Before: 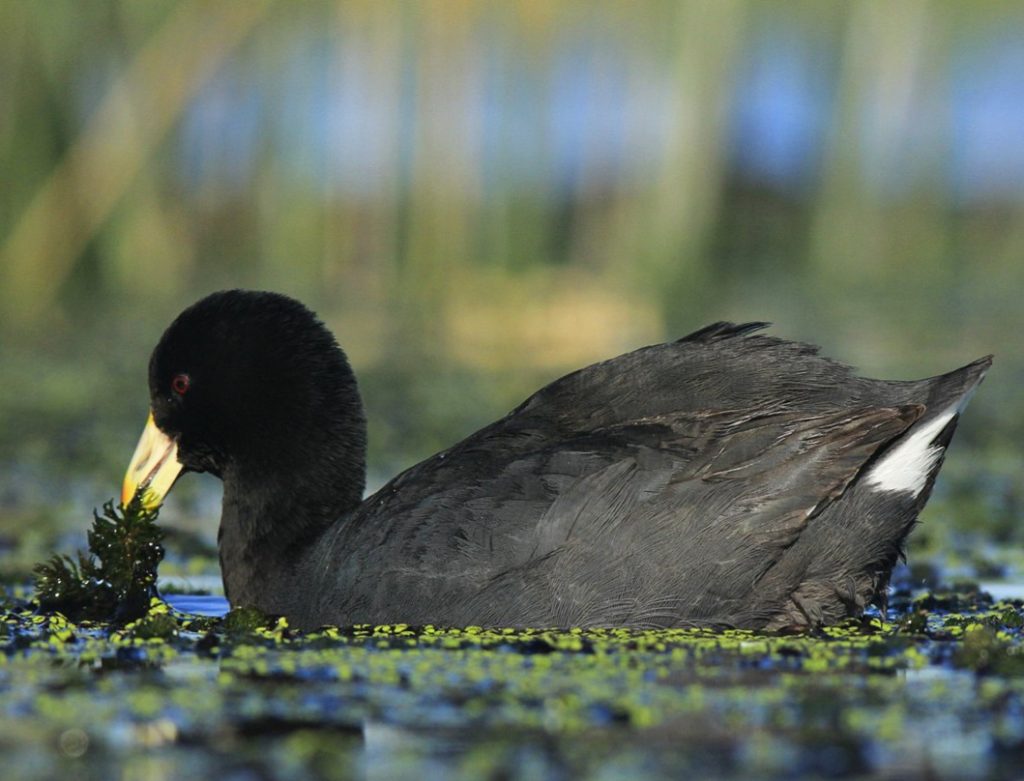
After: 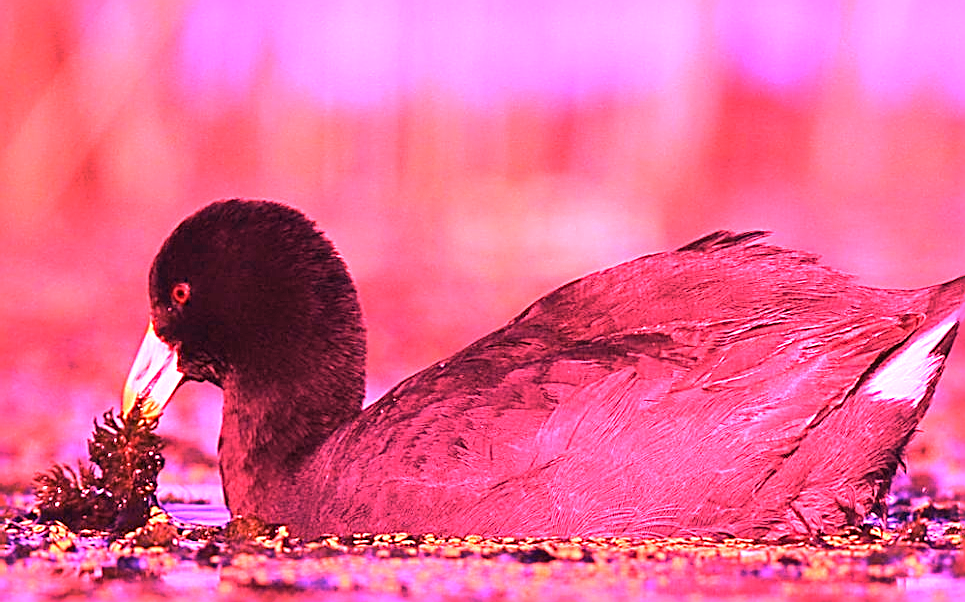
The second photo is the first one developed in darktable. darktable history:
sharpen: amount 0.6
crop and rotate: angle 0.03°, top 11.643%, right 5.651%, bottom 11.189%
white balance: red 4.26, blue 1.802
